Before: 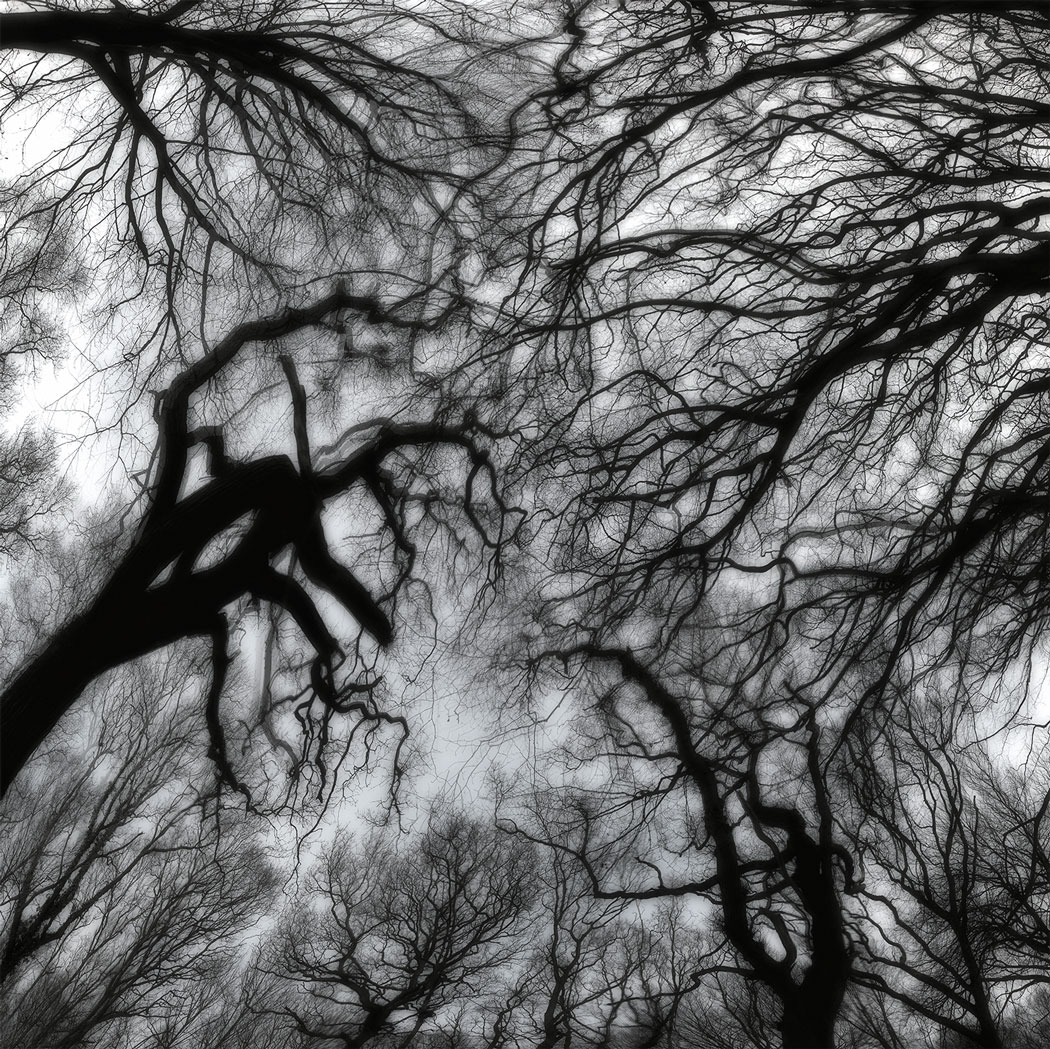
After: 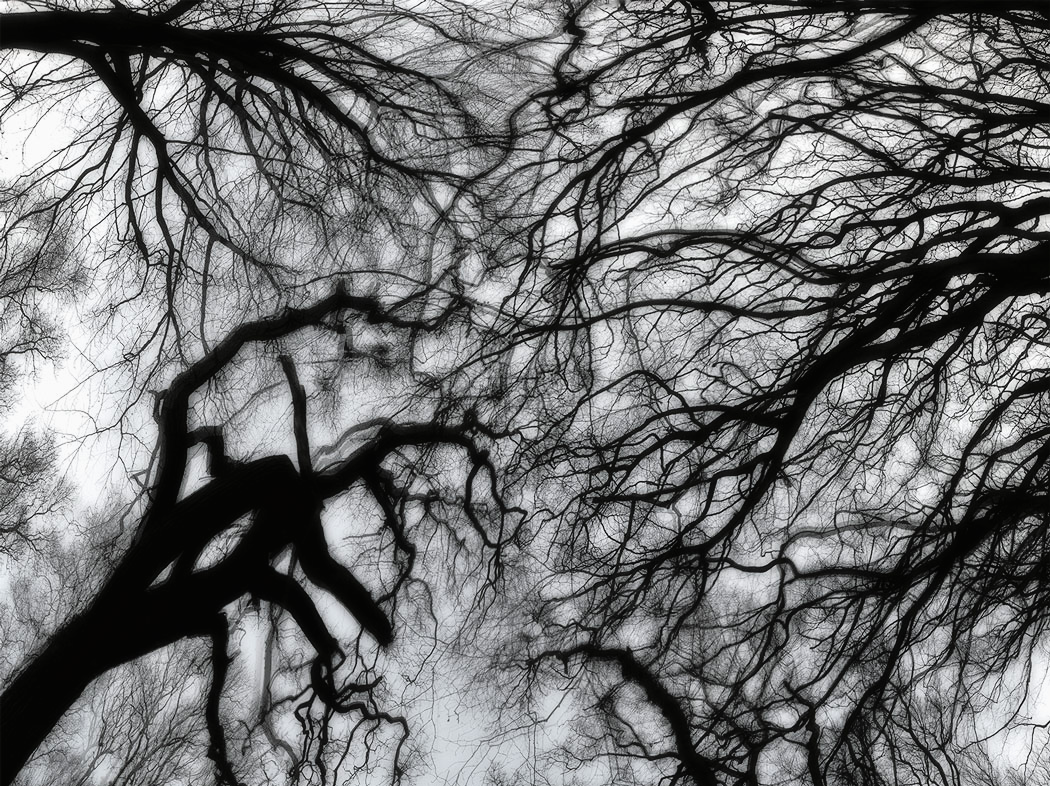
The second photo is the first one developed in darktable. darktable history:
crop: bottom 24.988%
tone equalizer: -8 EV 0.001 EV, -7 EV -0.004 EV, -6 EV 0.009 EV, -5 EV 0.032 EV, -4 EV 0.276 EV, -3 EV 0.644 EV, -2 EV 0.584 EV, -1 EV 0.187 EV, +0 EV 0.024 EV
tone curve: curves: ch0 [(0.016, 0.011) (0.21, 0.113) (0.515, 0.476) (0.78, 0.795) (1, 0.981)], color space Lab, linked channels, preserve colors none
